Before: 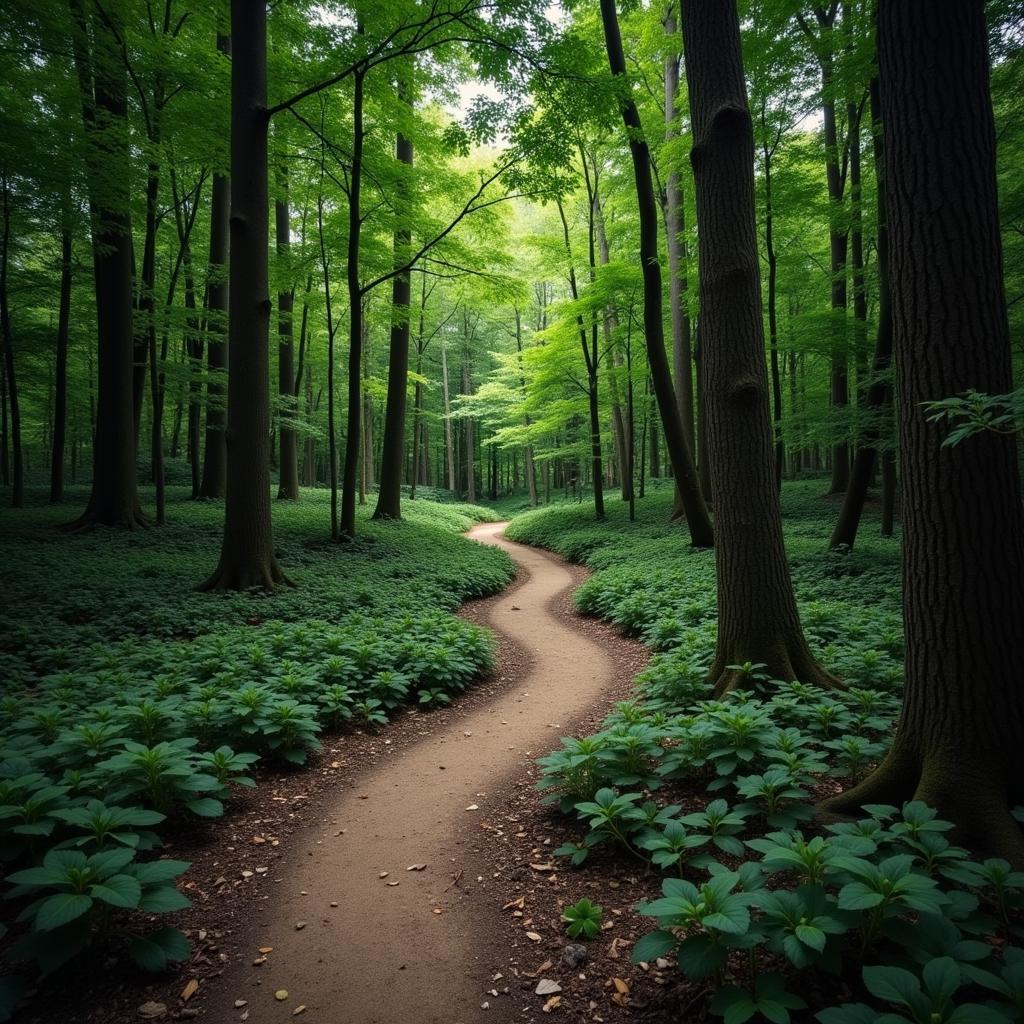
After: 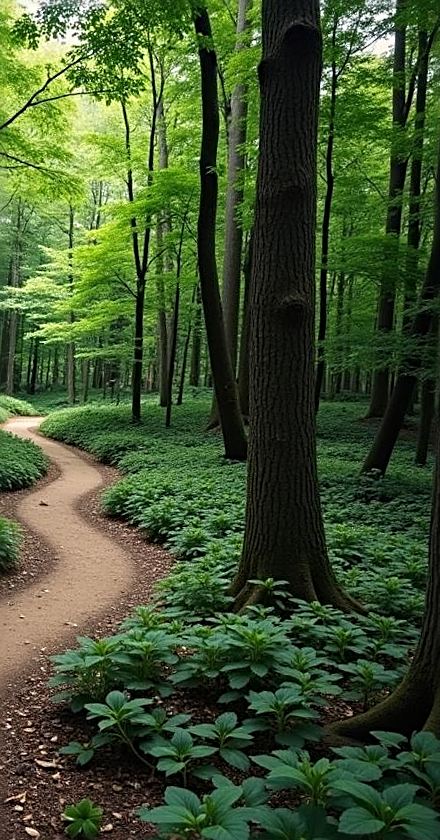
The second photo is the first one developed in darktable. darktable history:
rotate and perspective: rotation 5.12°, automatic cropping off
sharpen: radius 2.584, amount 0.688
crop: left 45.721%, top 13.393%, right 14.118%, bottom 10.01%
